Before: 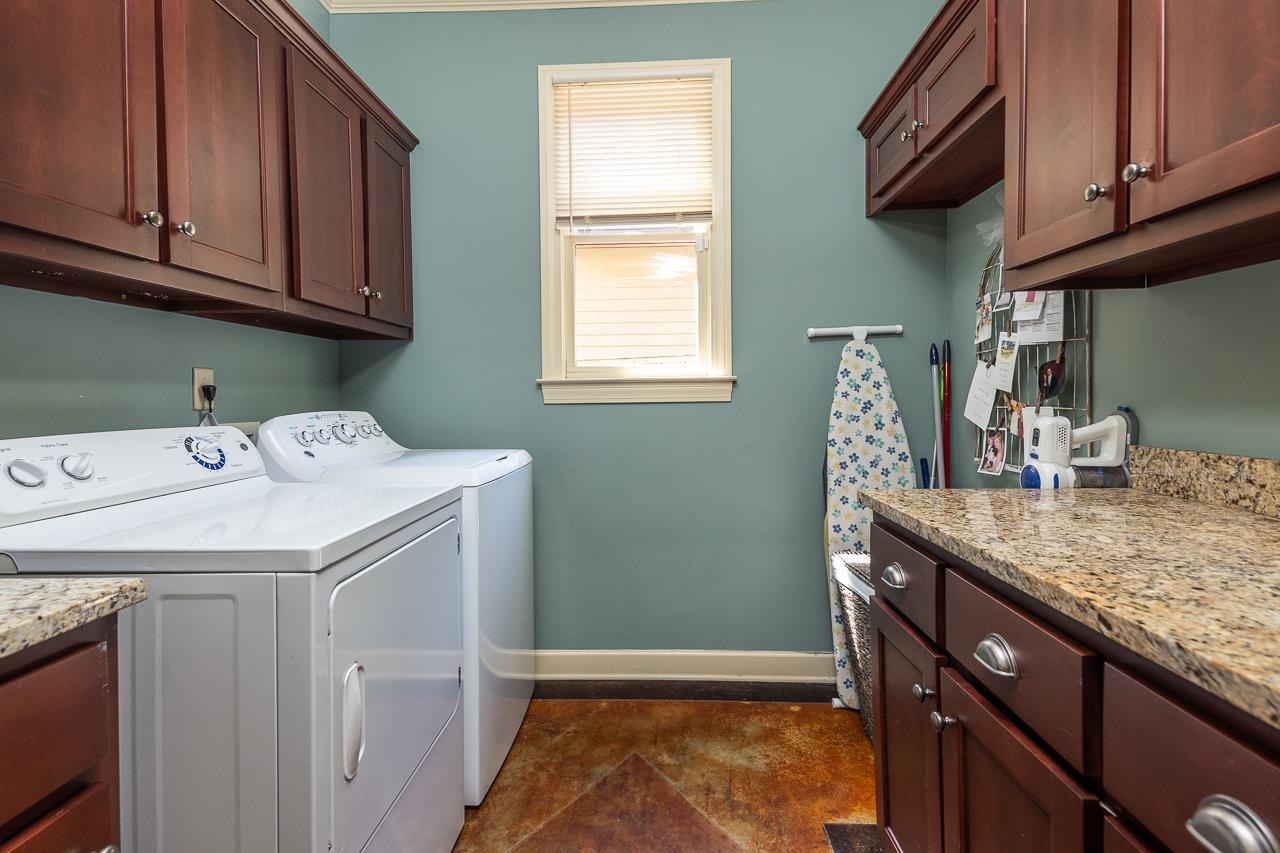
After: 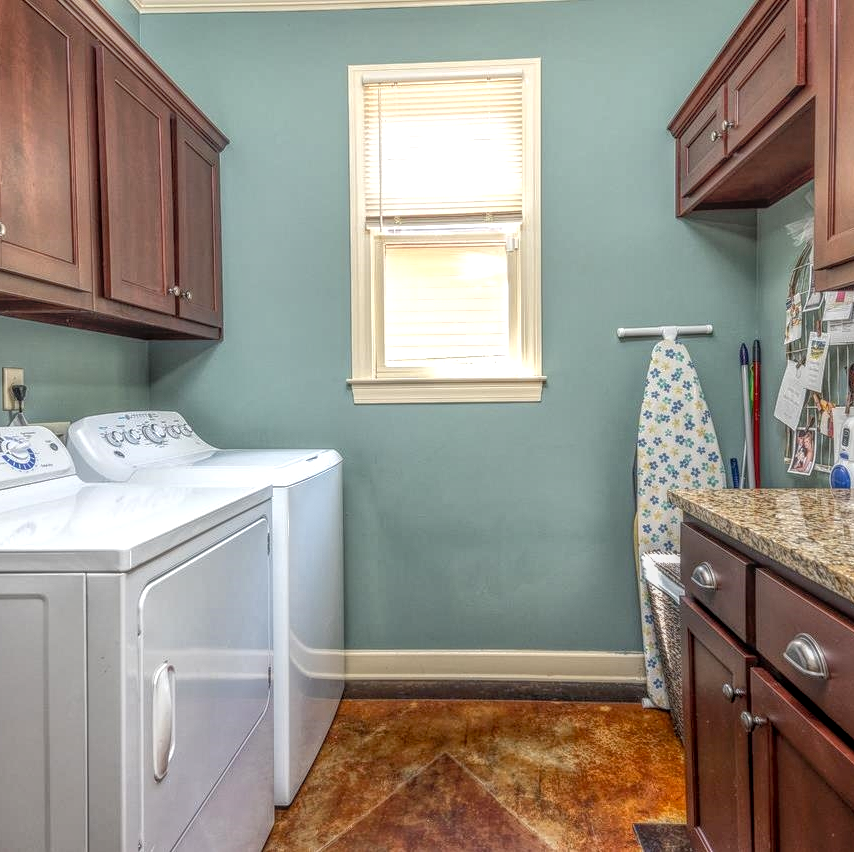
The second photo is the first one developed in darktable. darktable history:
crop and rotate: left 14.915%, right 18.325%
exposure: black level correction 0.003, exposure 0.387 EV, compensate highlight preservation false
local contrast: highlights 20%, shadows 31%, detail 199%, midtone range 0.2
